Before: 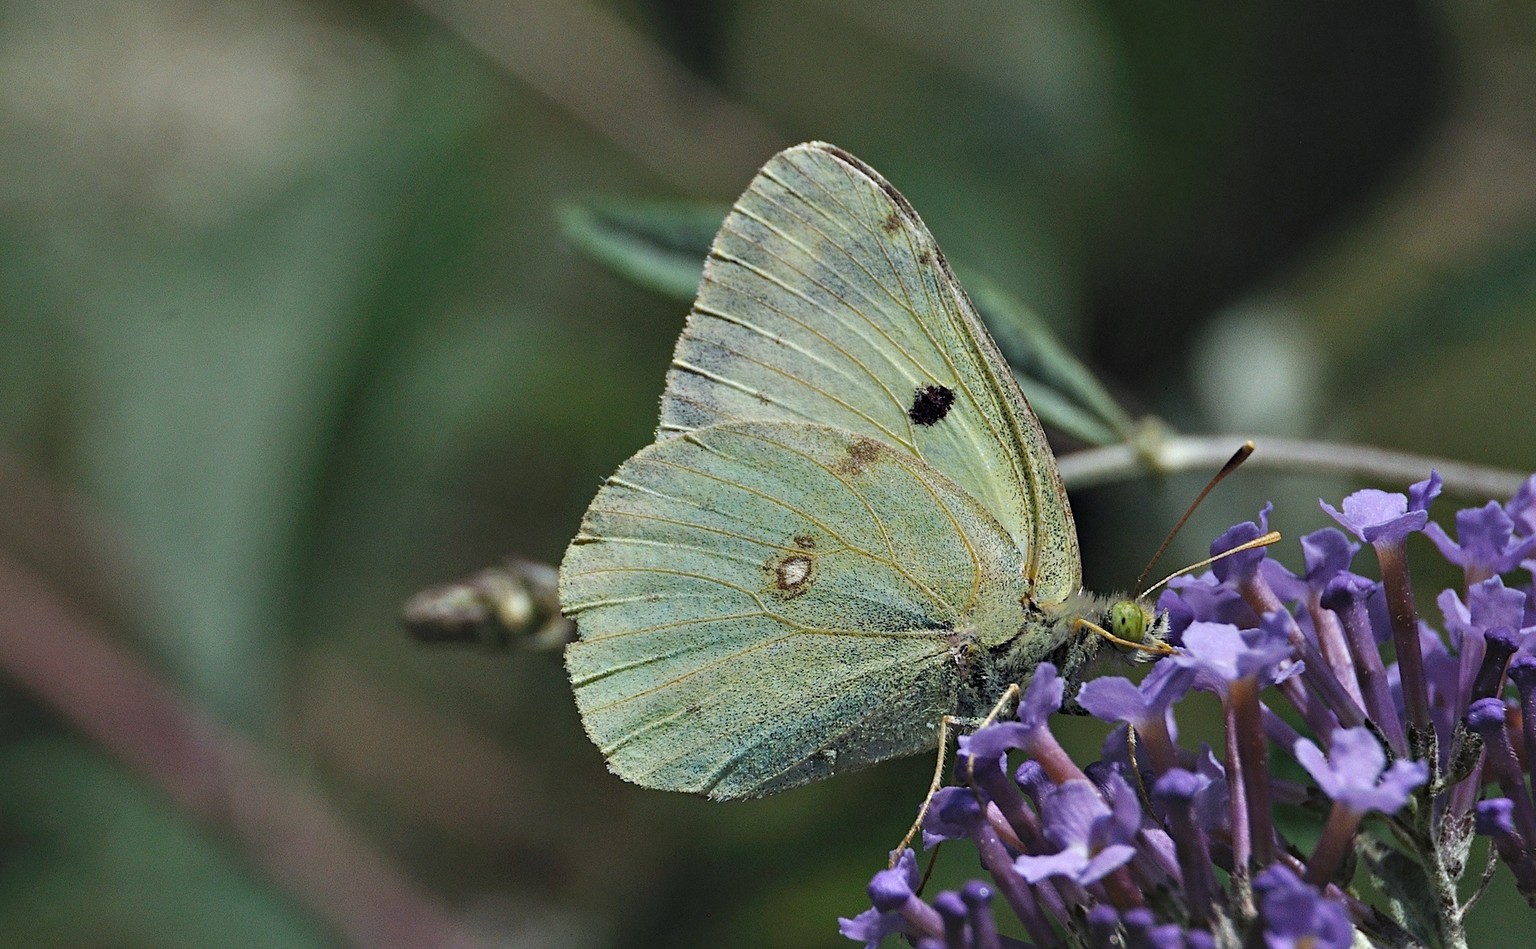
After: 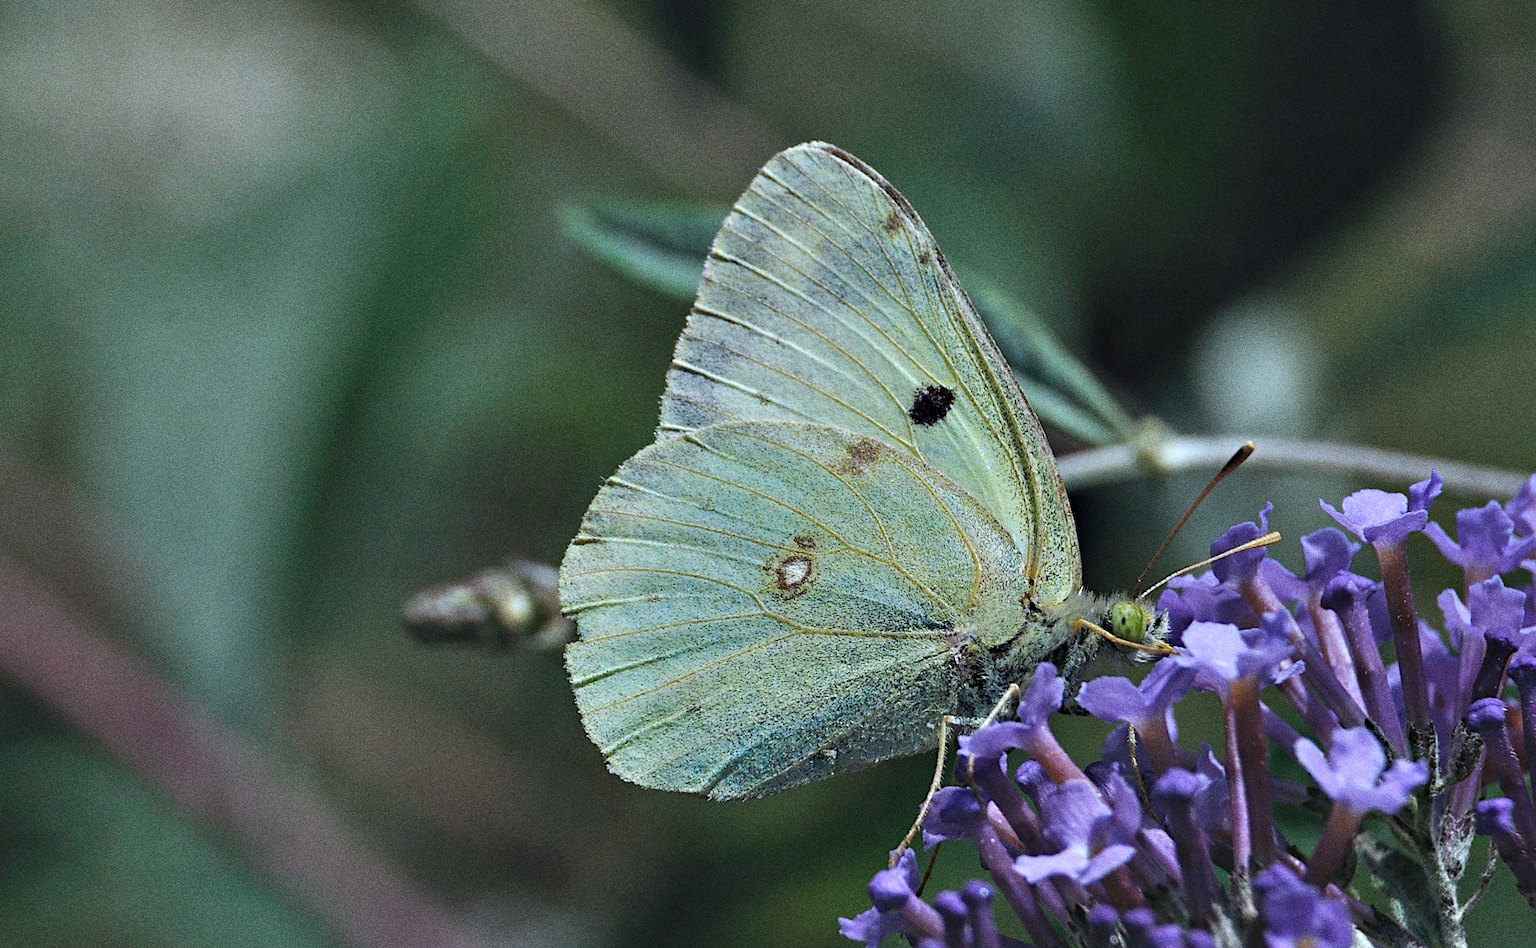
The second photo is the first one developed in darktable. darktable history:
grain: coarseness 0.09 ISO, strength 40%
exposure: black level correction 0.002, exposure 0.15 EV, compensate highlight preservation false
color calibration: x 0.37, y 0.382, temperature 4313.32 K
